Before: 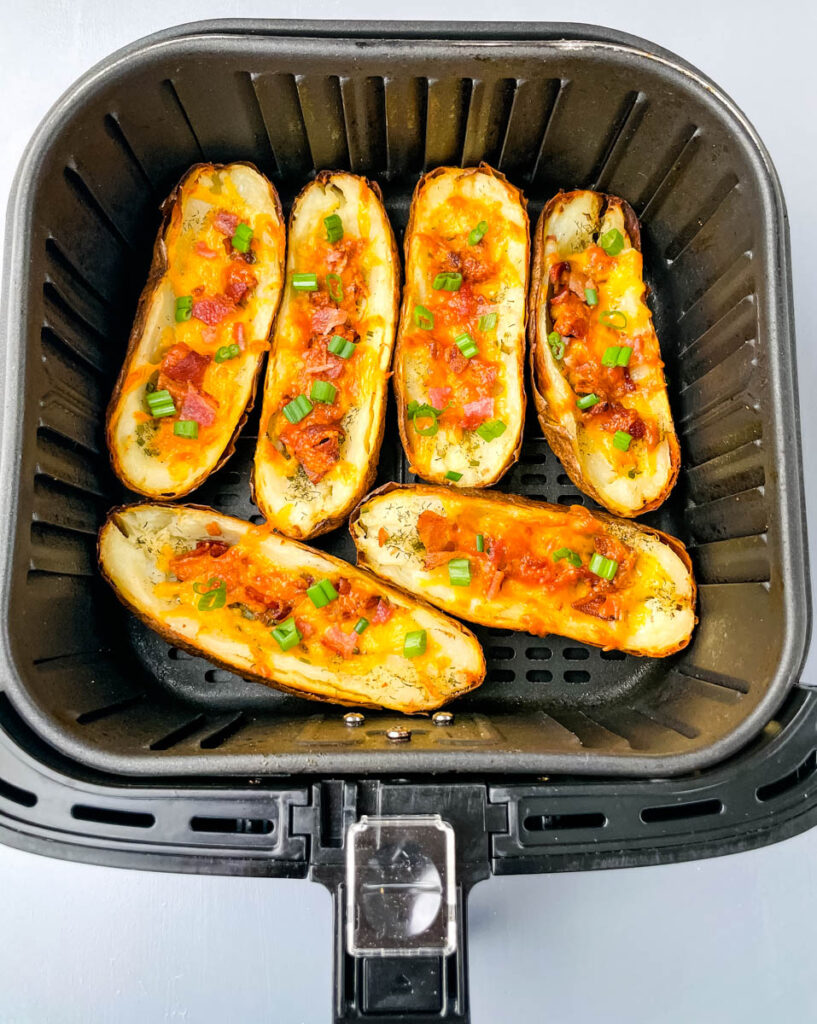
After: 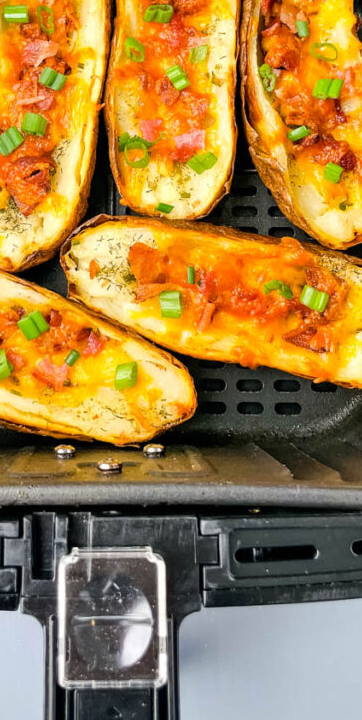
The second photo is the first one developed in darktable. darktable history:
crop: left 35.432%, top 26.233%, right 20.145%, bottom 3.432%
base curve: exposure shift 0, preserve colors none
